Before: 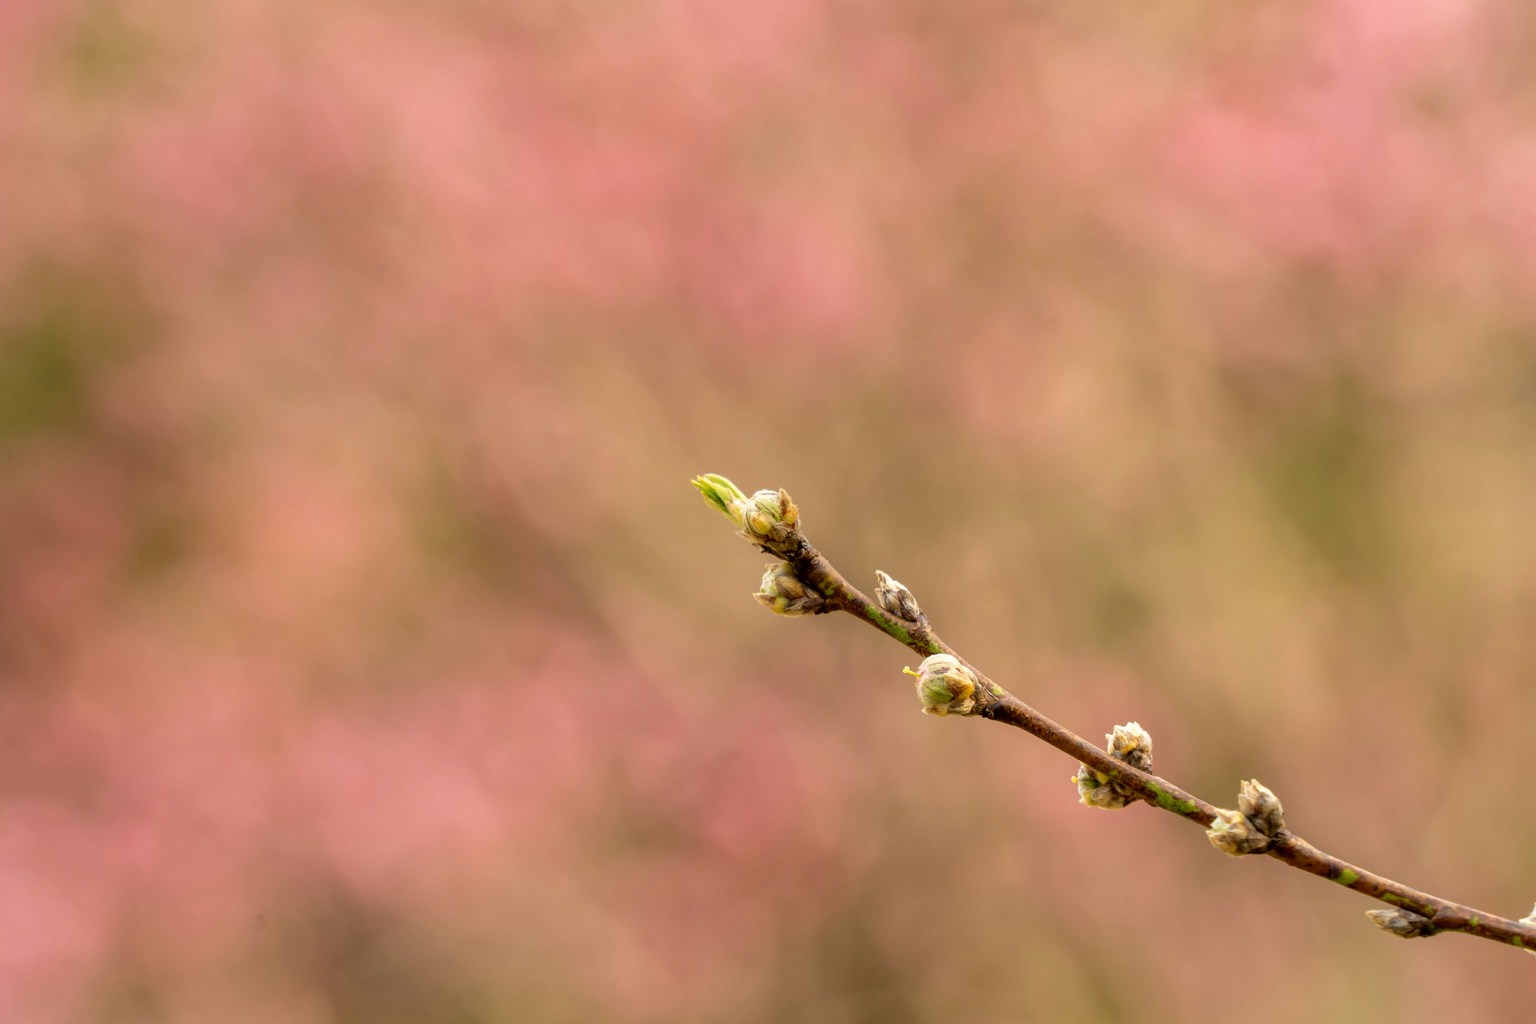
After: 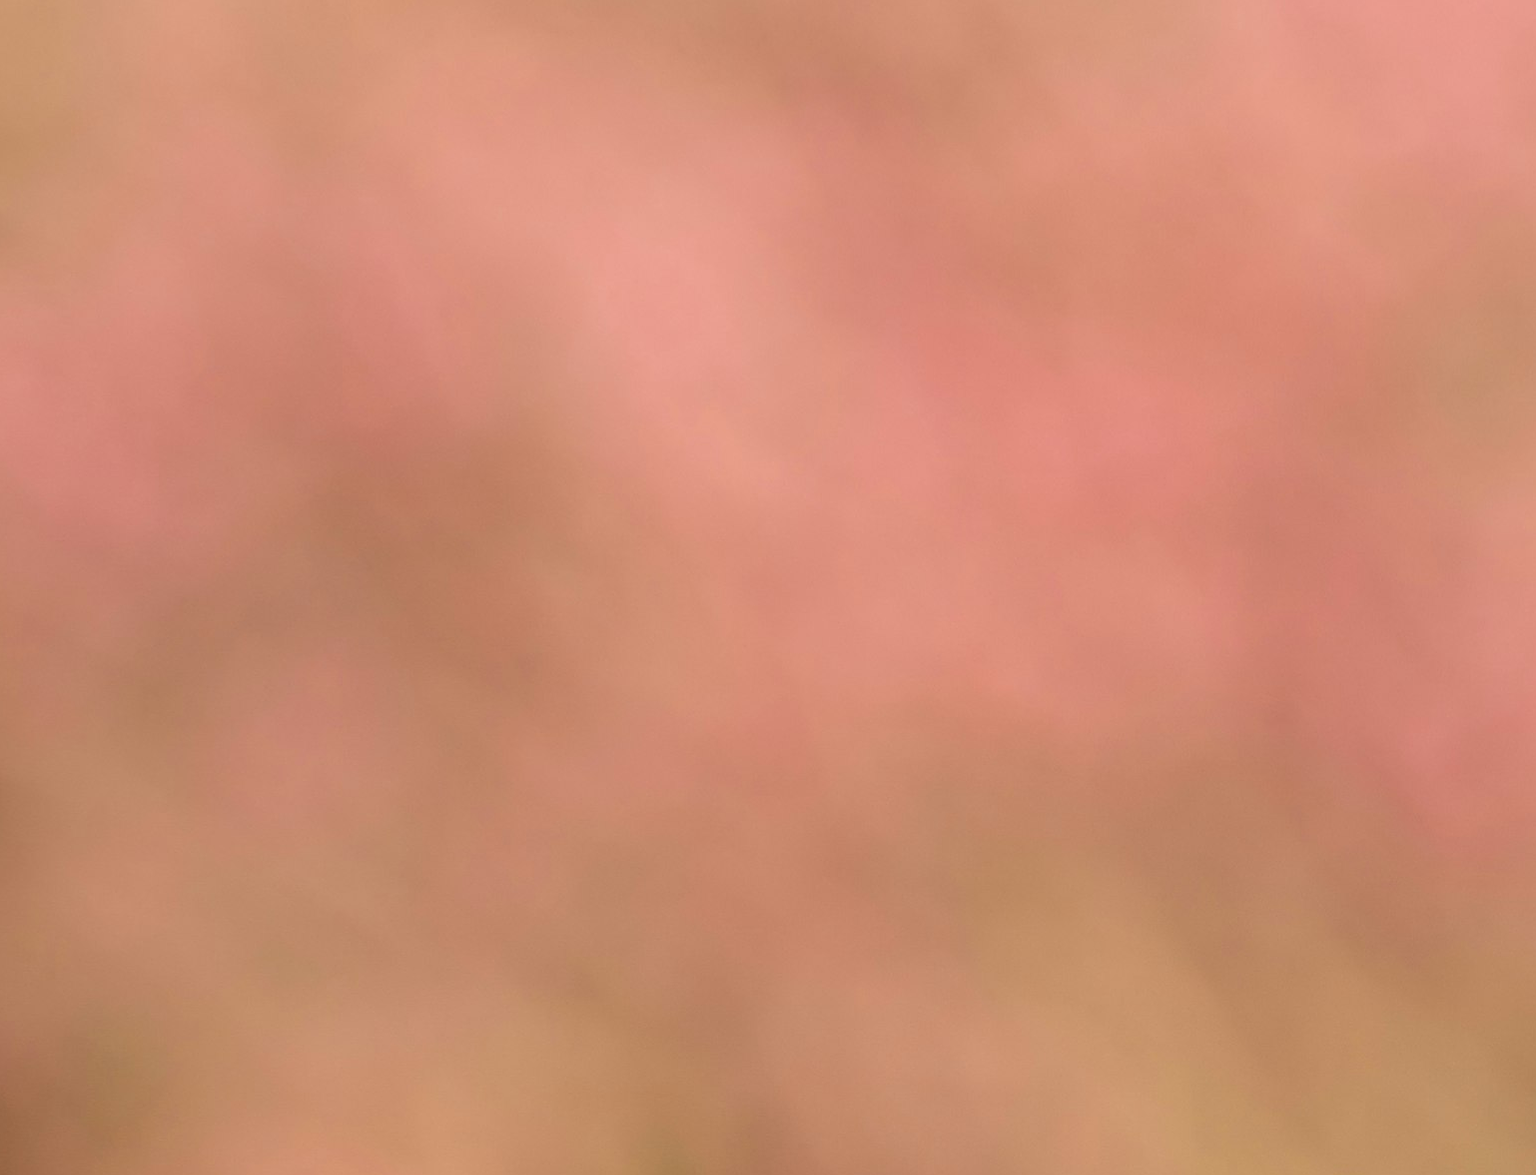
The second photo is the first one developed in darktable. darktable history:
sharpen: amount 0.201
crop and rotate: left 11.074%, top 0.096%, right 48.866%, bottom 53.903%
